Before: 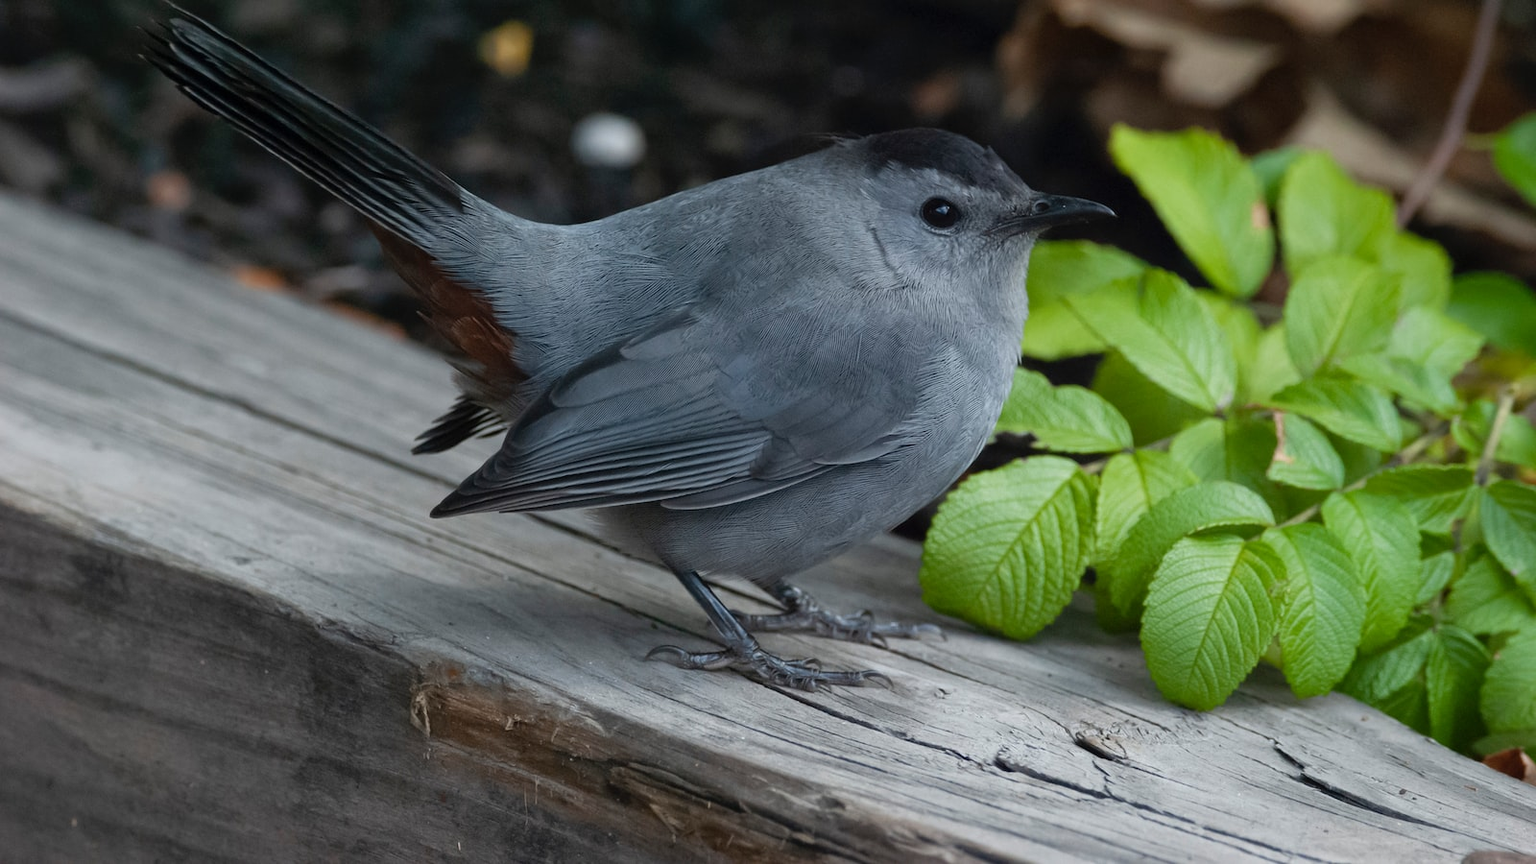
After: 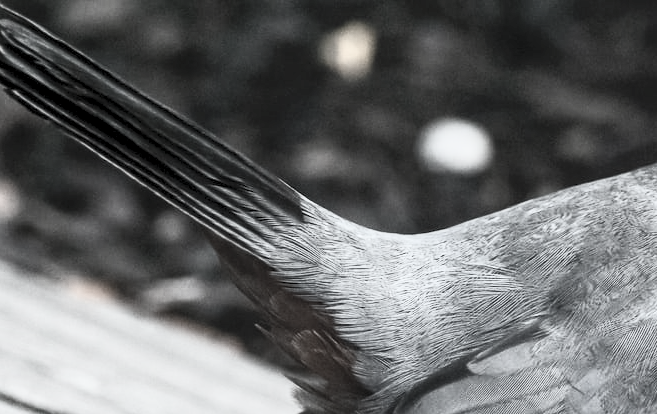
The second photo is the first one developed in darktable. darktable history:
shadows and highlights: radius 107.95, shadows 23.31, highlights -59.41, low approximation 0.01, soften with gaussian
exposure: black level correction 0.002, exposure 0.674 EV, compensate highlight preservation false
local contrast: on, module defaults
contrast brightness saturation: contrast 0.559, brightness 0.567, saturation -0.34
color correction: highlights b* -0.006, saturation 0.294
crop and rotate: left 11.227%, top 0.05%, right 47.682%, bottom 53.949%
